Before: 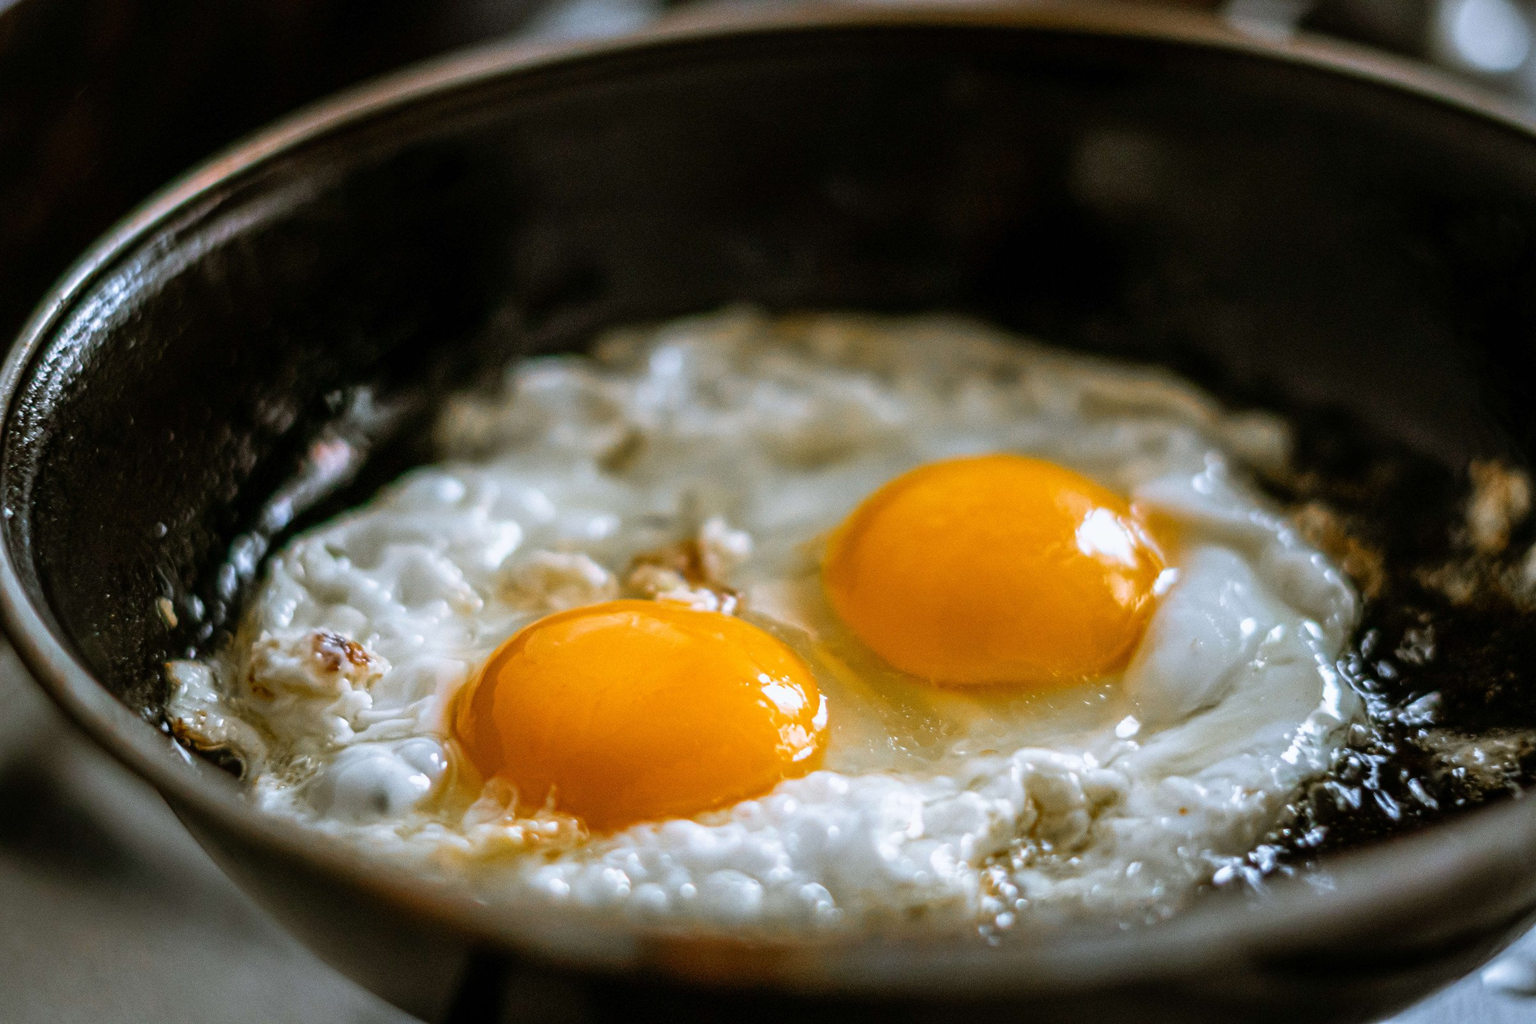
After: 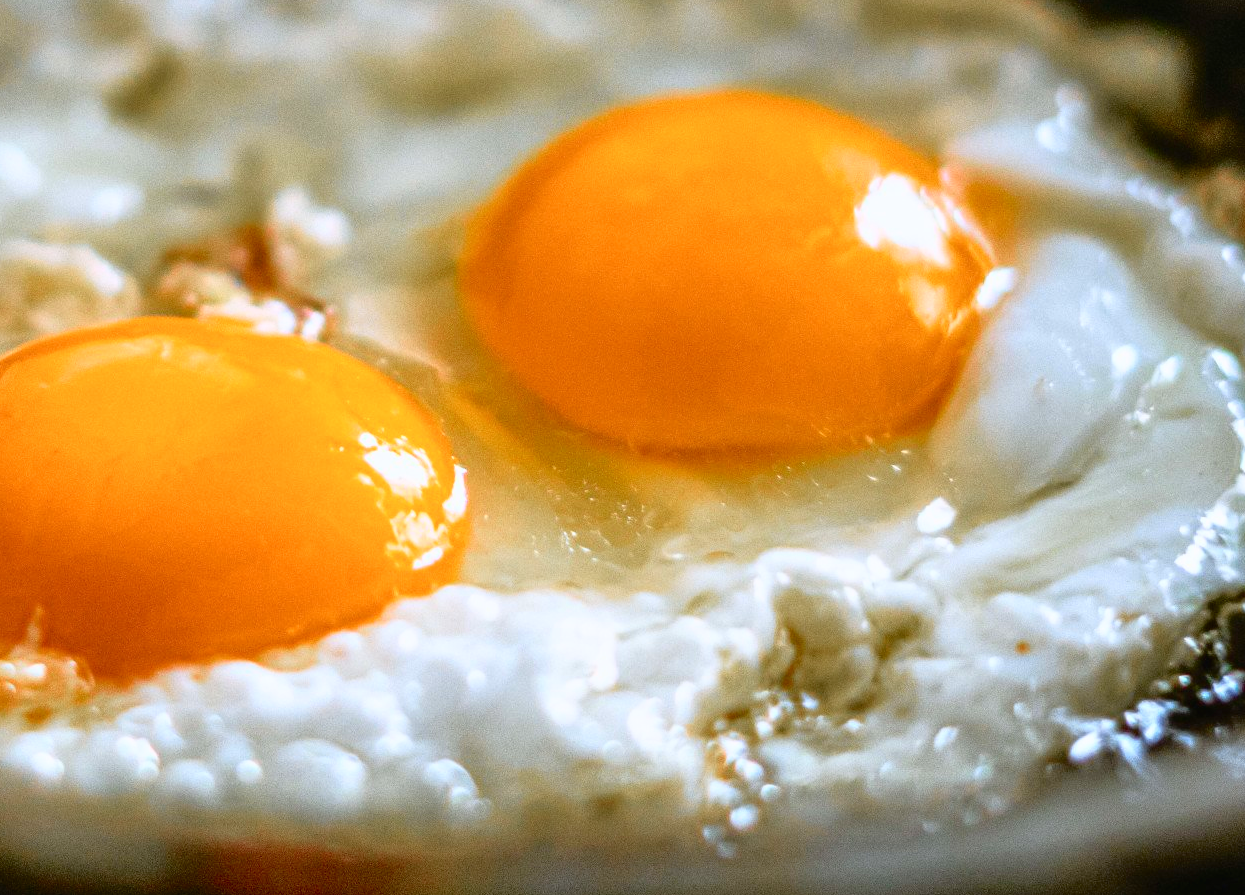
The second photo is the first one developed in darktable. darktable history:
levels: levels [0, 0.478, 1]
tone equalizer: -7 EV 0.182 EV, -6 EV 0.107 EV, -5 EV 0.06 EV, -4 EV 0.038 EV, -2 EV -0.04 EV, -1 EV -0.037 EV, +0 EV -0.09 EV
tone curve: curves: ch0 [(0, 0.01) (0.037, 0.032) (0.131, 0.108) (0.275, 0.286) (0.483, 0.517) (0.61, 0.661) (0.697, 0.768) (0.797, 0.876) (0.888, 0.952) (0.997, 0.995)]; ch1 [(0, 0) (0.312, 0.262) (0.425, 0.402) (0.5, 0.5) (0.527, 0.532) (0.556, 0.585) (0.683, 0.706) (0.746, 0.77) (1, 1)]; ch2 [(0, 0) (0.223, 0.185) (0.333, 0.284) (0.432, 0.4) (0.502, 0.502) (0.525, 0.527) (0.545, 0.564) (0.587, 0.613) (0.636, 0.654) (0.711, 0.729) (0.845, 0.855) (0.998, 0.977)], color space Lab, independent channels, preserve colors none
crop: left 34.45%, top 38.764%, right 13.648%, bottom 5.256%
